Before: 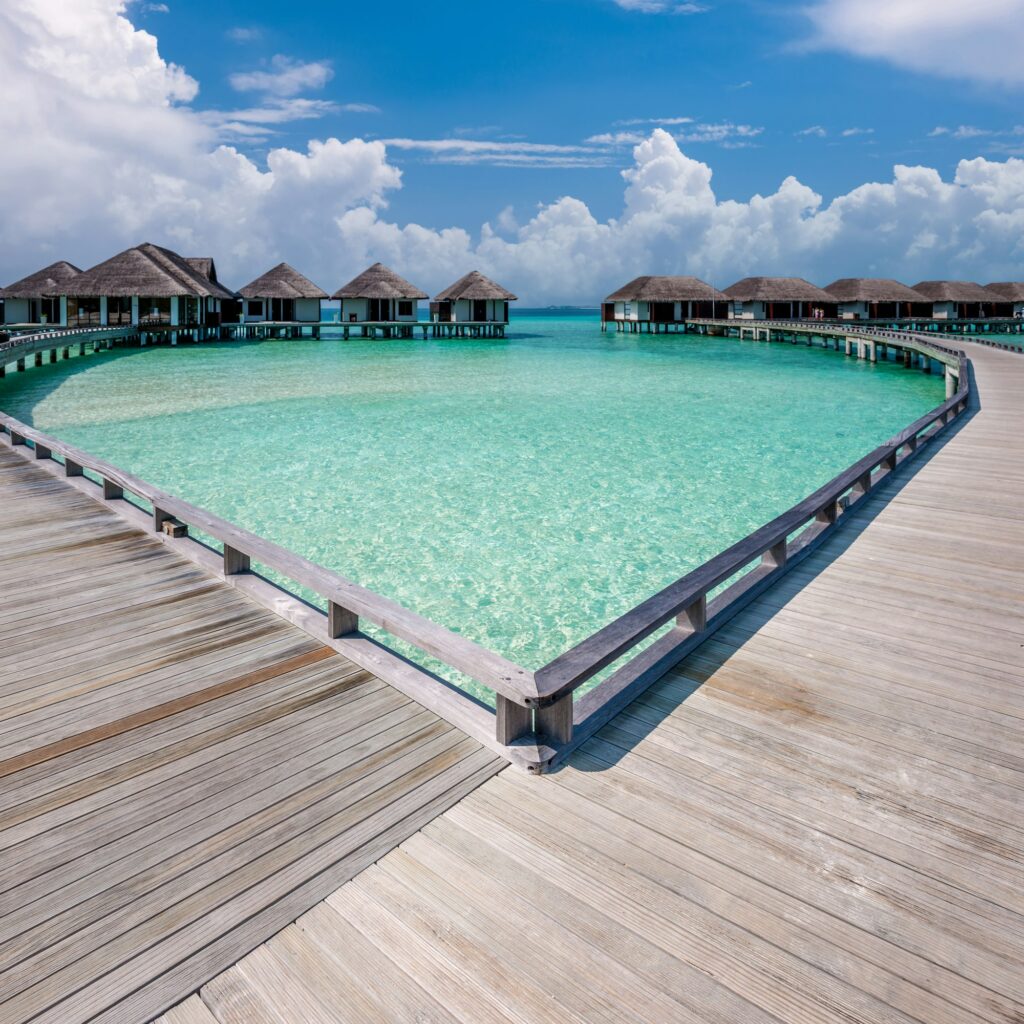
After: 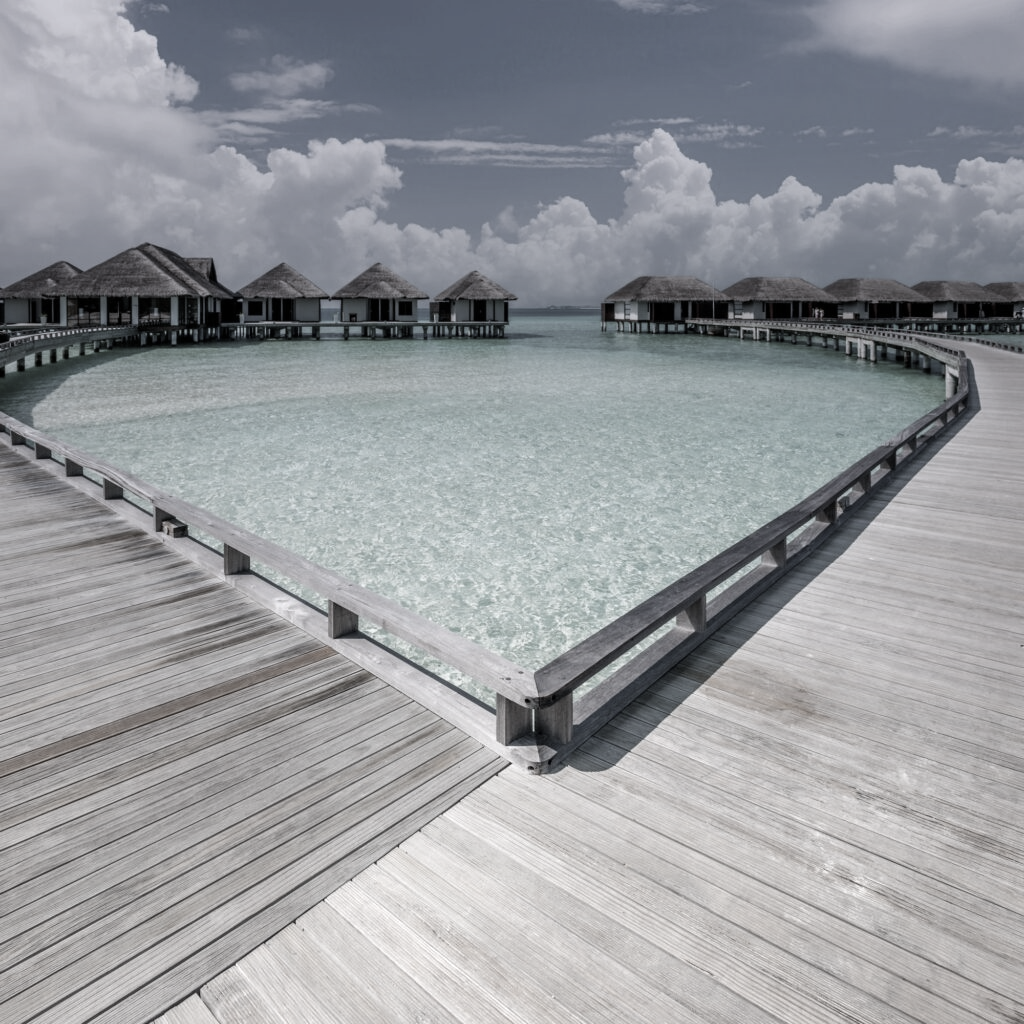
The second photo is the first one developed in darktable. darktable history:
exposure: exposure 0.197 EV, compensate highlight preservation false
graduated density: hue 238.83°, saturation 50%
color correction: saturation 0.2
